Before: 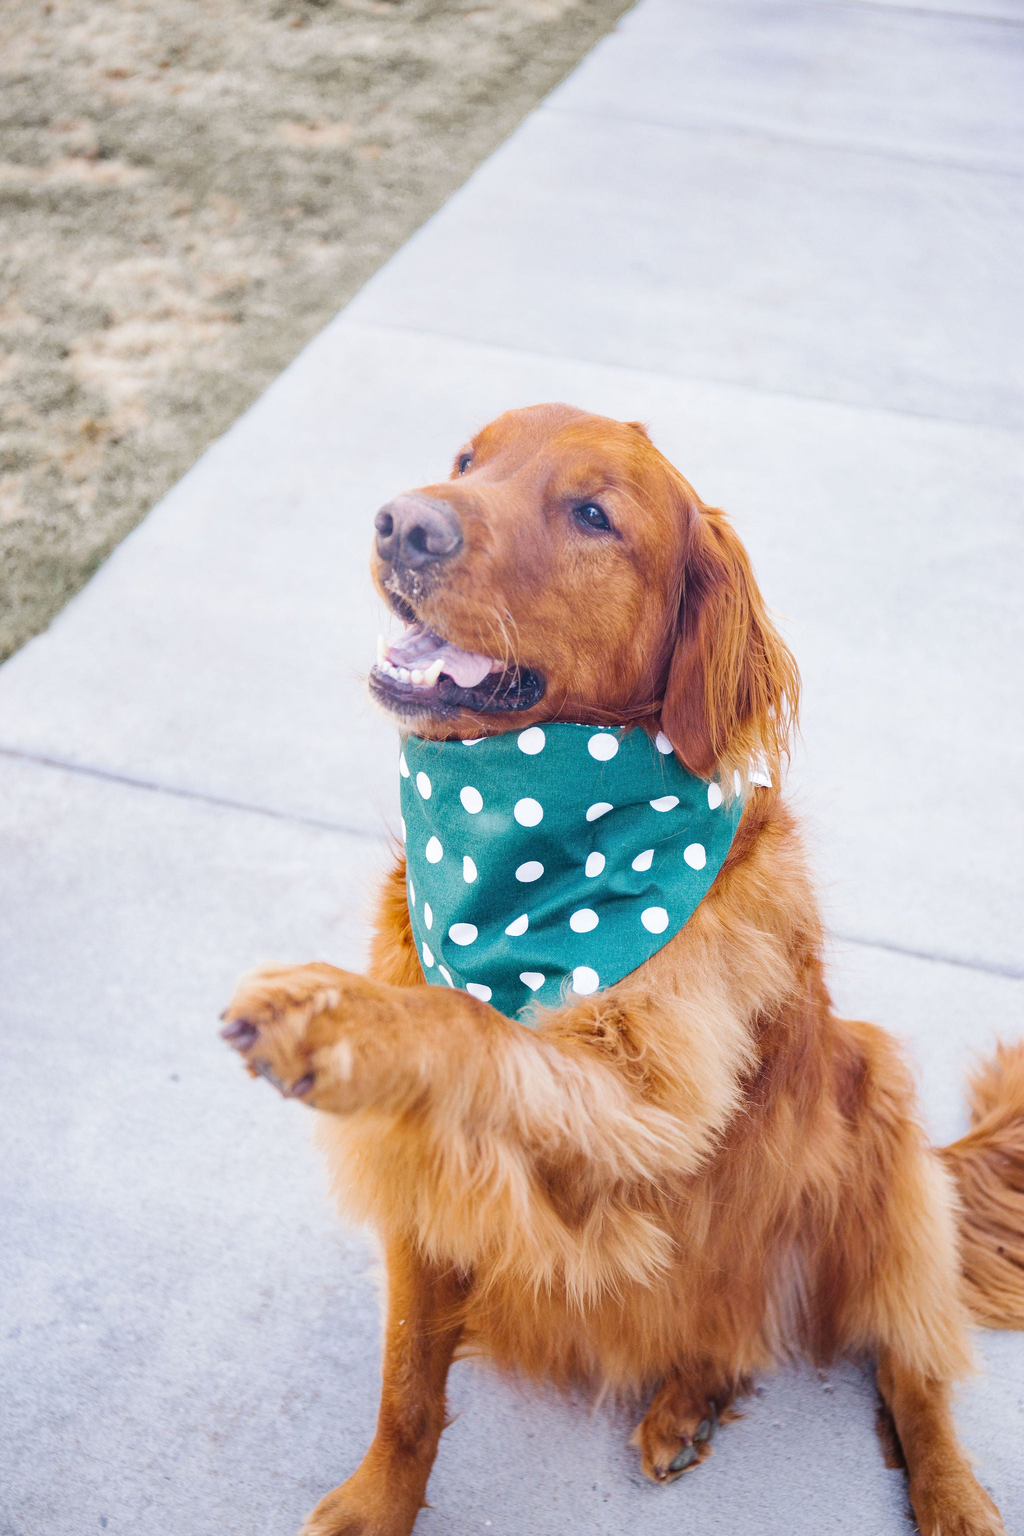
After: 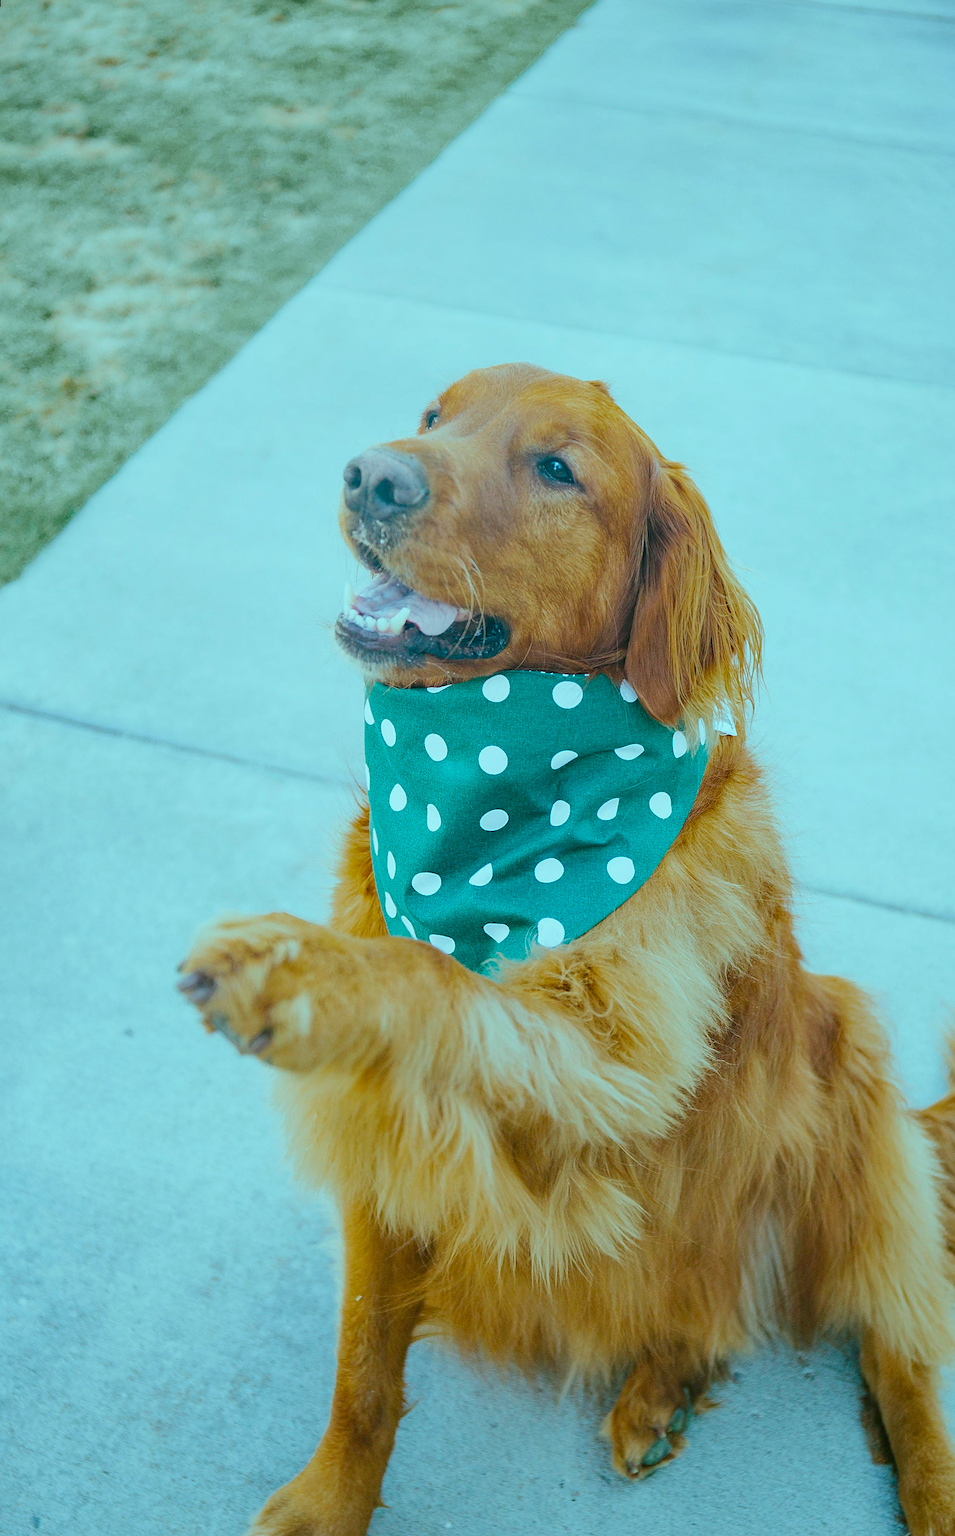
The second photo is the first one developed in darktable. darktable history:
tone equalizer: -8 EV 0.25 EV, -7 EV 0.417 EV, -6 EV 0.417 EV, -5 EV 0.25 EV, -3 EV -0.25 EV, -2 EV -0.417 EV, -1 EV -0.417 EV, +0 EV -0.25 EV, edges refinement/feathering 500, mask exposure compensation -1.57 EV, preserve details guided filter
rotate and perspective: rotation 0.215°, lens shift (vertical) -0.139, crop left 0.069, crop right 0.939, crop top 0.002, crop bottom 0.996
color balance rgb: shadows lift › chroma 11.71%, shadows lift › hue 133.46°, power › chroma 2.15%, power › hue 166.83°, highlights gain › chroma 4%, highlights gain › hue 200.2°, perceptual saturation grading › global saturation 18.05%
color correction: highlights a* -4.98, highlights b* -3.76, shadows a* 3.83, shadows b* 4.08
sharpen: on, module defaults
